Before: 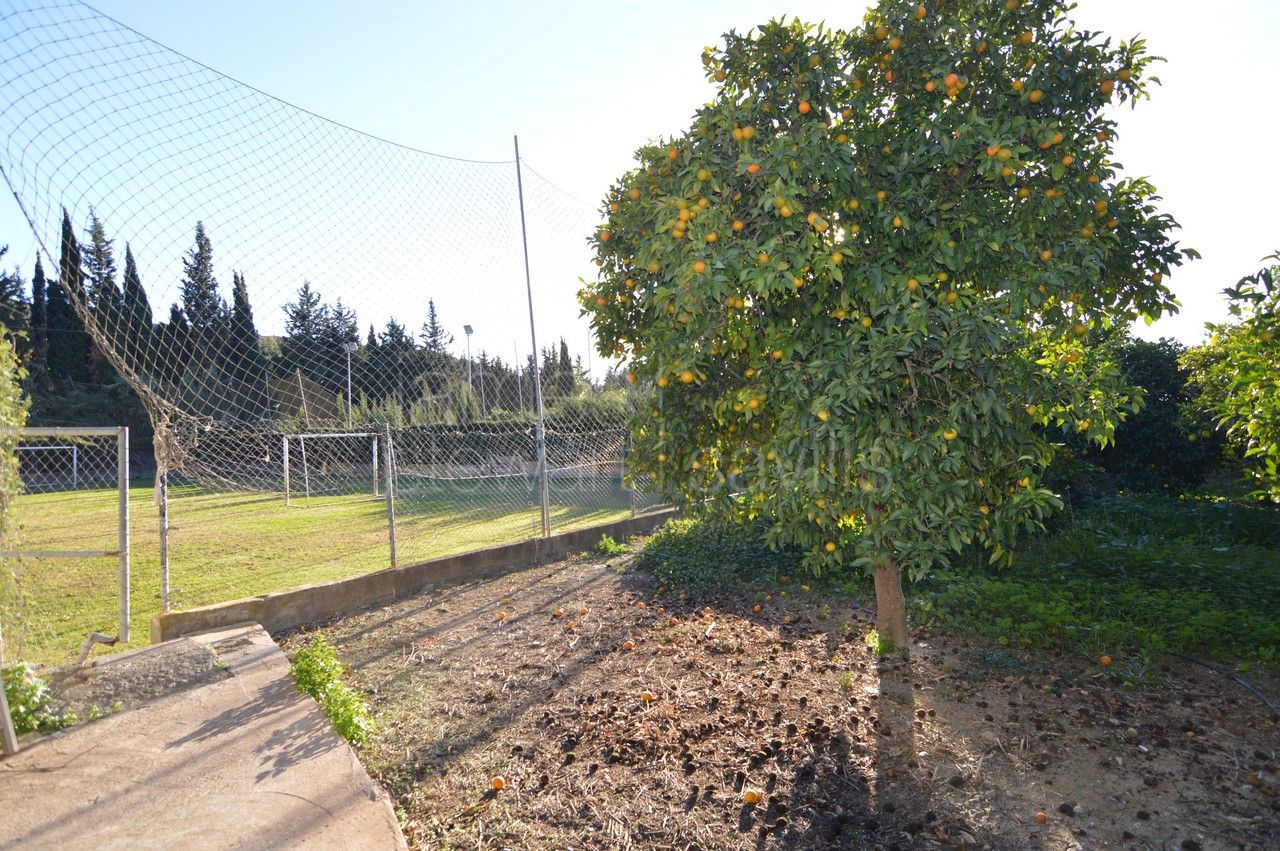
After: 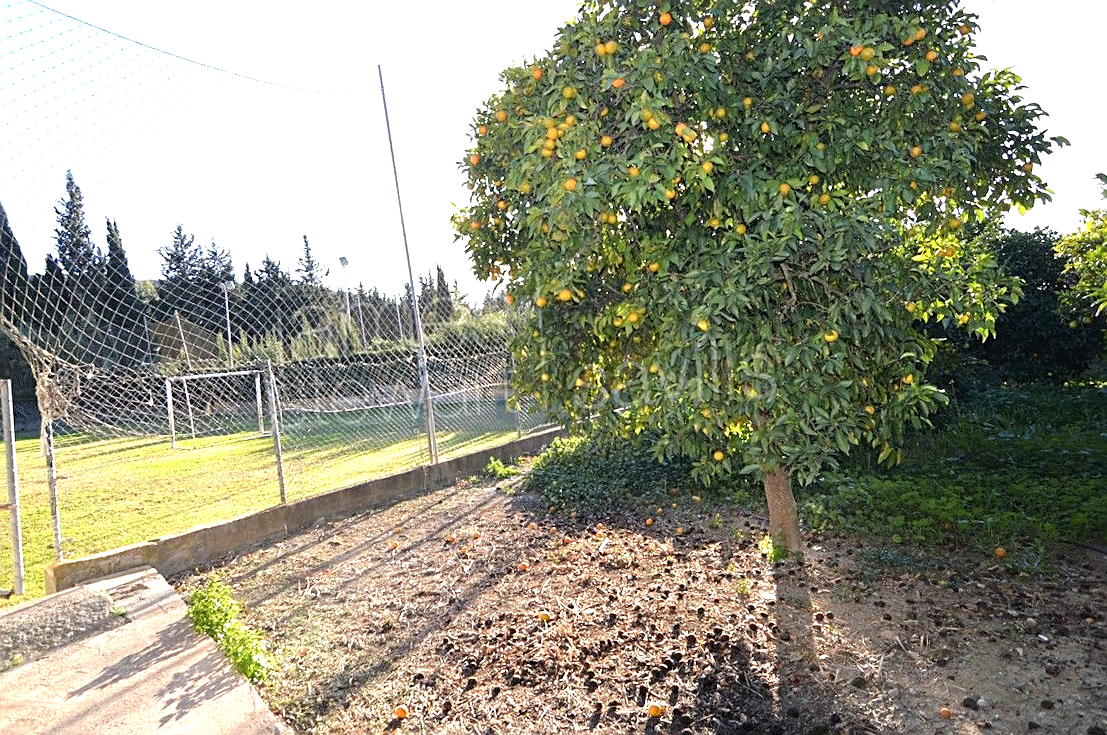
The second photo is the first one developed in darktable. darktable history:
crop and rotate: angle 3.53°, left 5.667%, top 5.674%
sharpen: on, module defaults
tone equalizer: -8 EV -0.757 EV, -7 EV -0.686 EV, -6 EV -0.603 EV, -5 EV -0.373 EV, -3 EV 0.399 EV, -2 EV 0.6 EV, -1 EV 0.674 EV, +0 EV 0.767 EV
